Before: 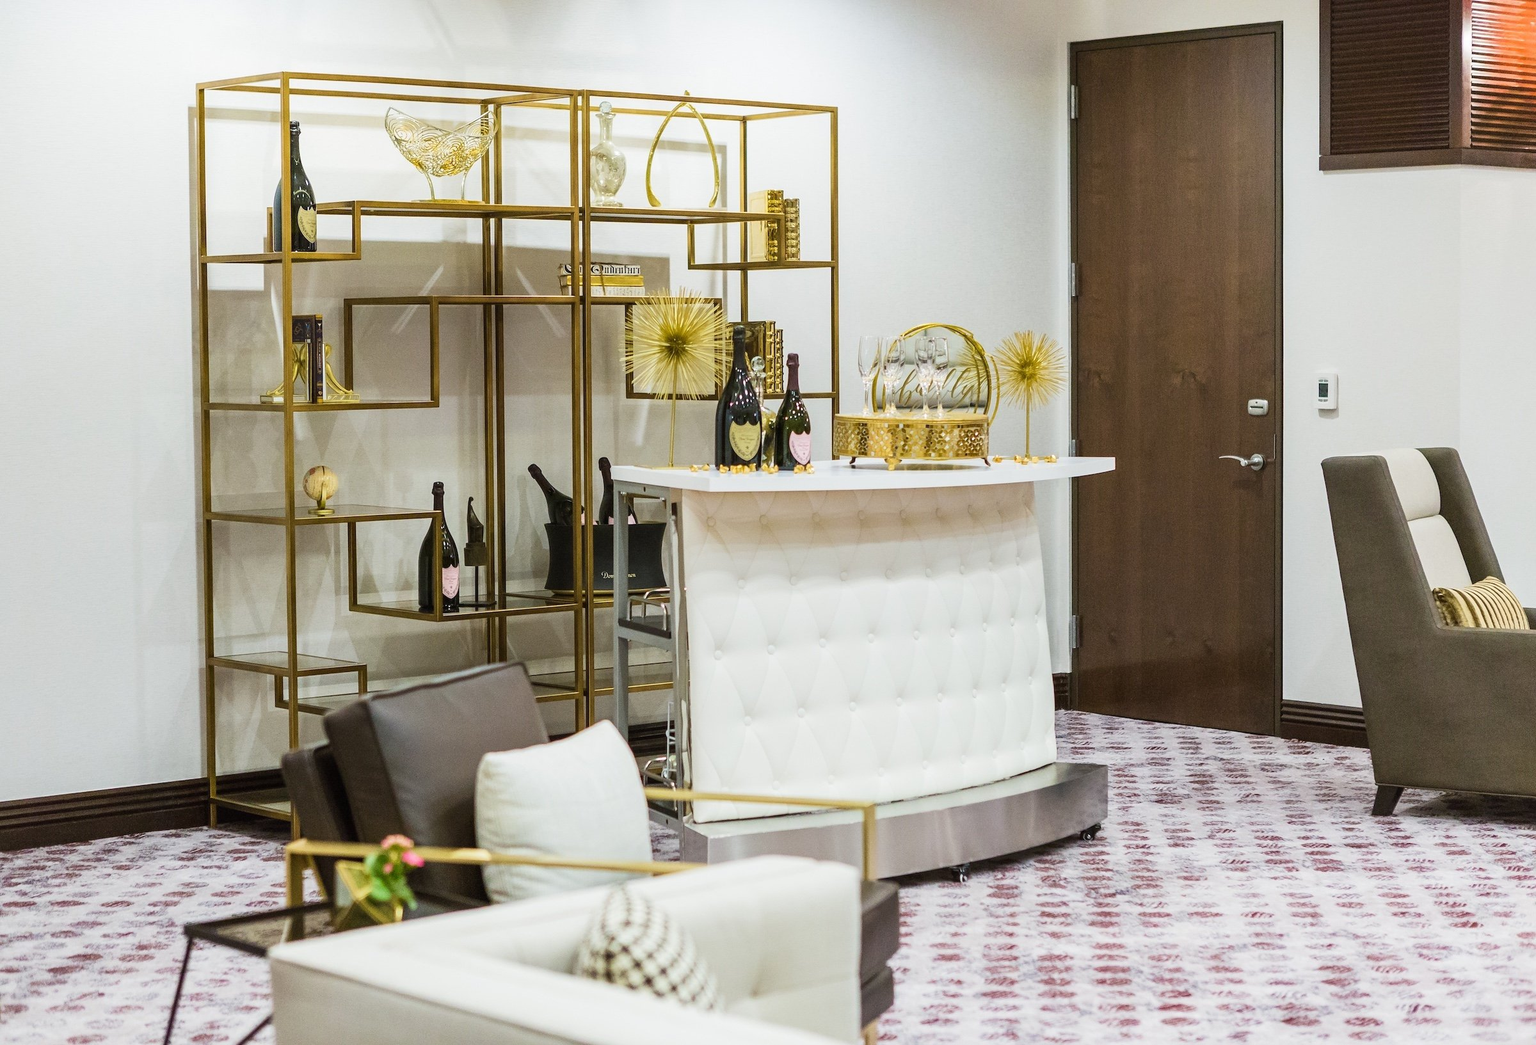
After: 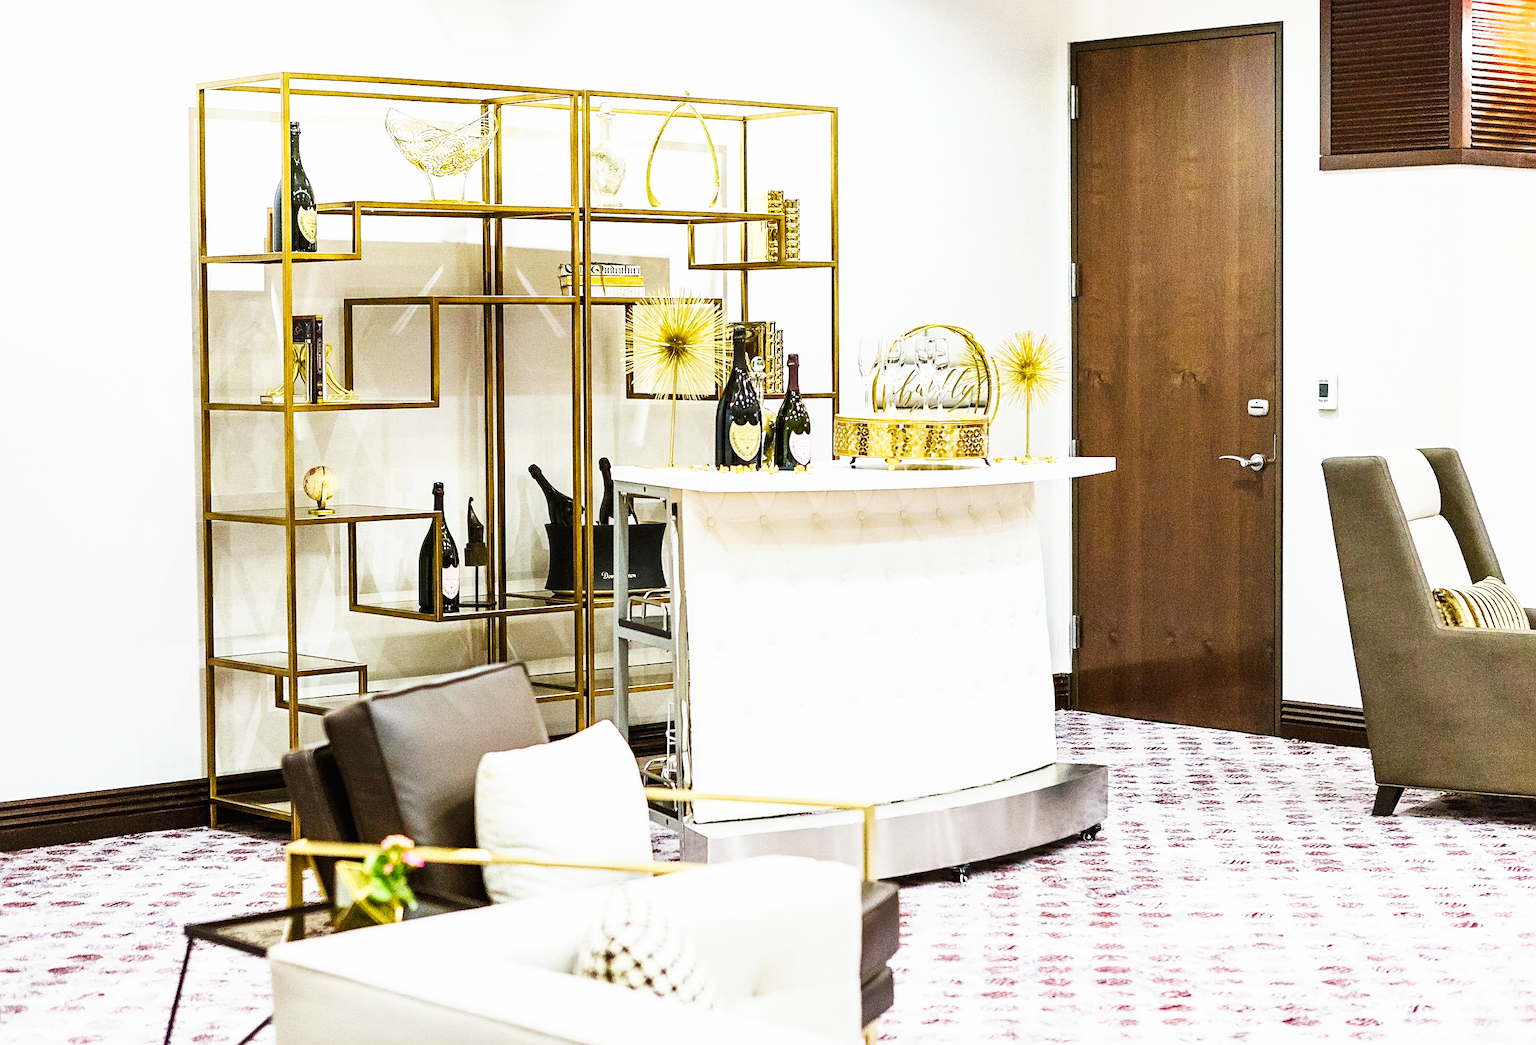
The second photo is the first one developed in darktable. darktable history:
base curve: curves: ch0 [(0, 0) (0.007, 0.004) (0.027, 0.03) (0.046, 0.07) (0.207, 0.54) (0.442, 0.872) (0.673, 0.972) (1, 1)], preserve colors none
sharpen: on, module defaults
shadows and highlights: shadows 37.27, highlights -28.18, soften with gaussian
